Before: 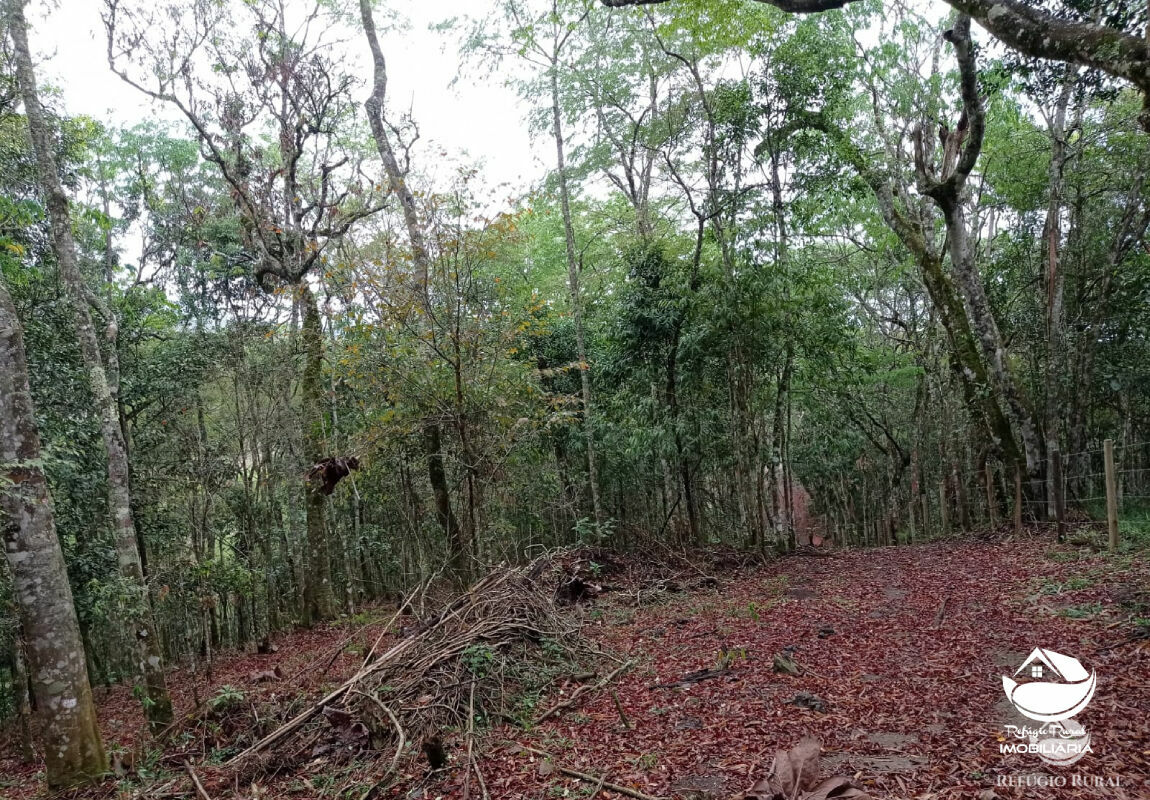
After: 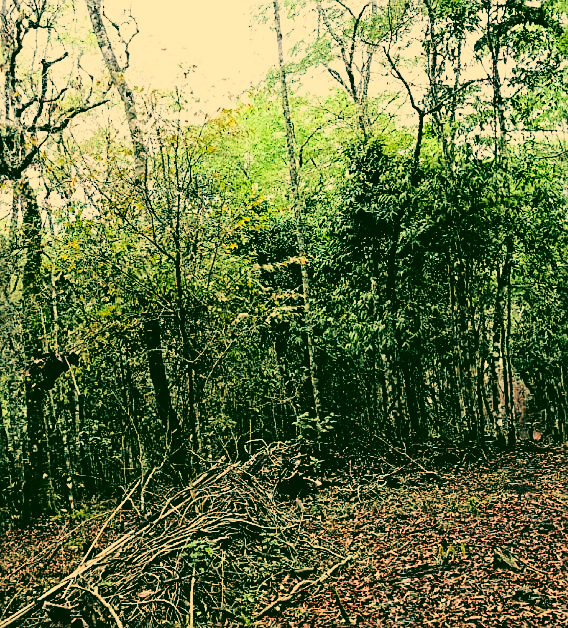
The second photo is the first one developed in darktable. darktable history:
crop and rotate: angle 0.02°, left 24.353%, top 13.219%, right 26.156%, bottom 8.224%
color correction: highlights a* 5.62, highlights b* 33.57, shadows a* -25.86, shadows b* 4.02
sharpen: on, module defaults
filmic rgb: black relative exposure -5 EV, hardness 2.88, contrast 1.4, highlights saturation mix -30%
tone curve: curves: ch0 [(0, 0.026) (0.155, 0.133) (0.272, 0.34) (0.434, 0.625) (0.676, 0.871) (0.994, 0.955)], color space Lab, linked channels, preserve colors none
